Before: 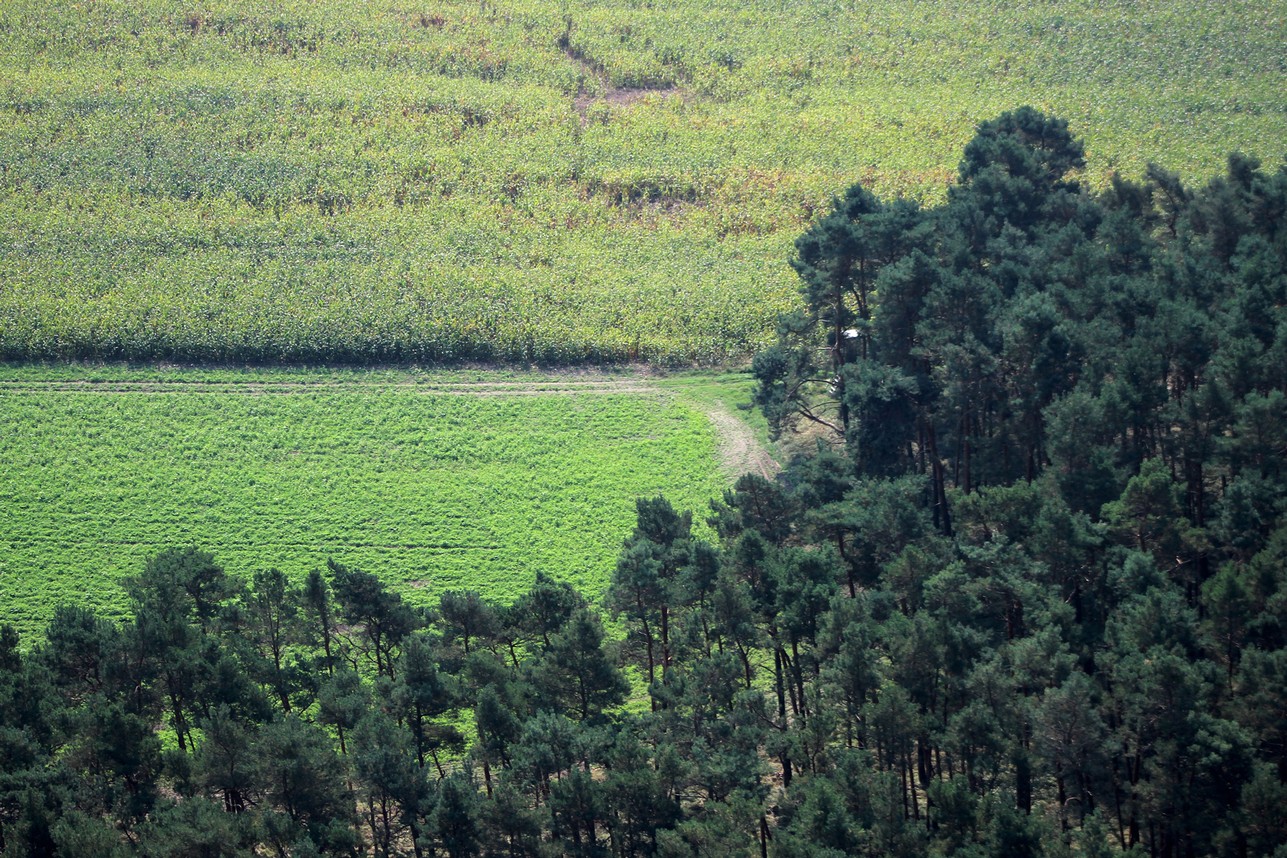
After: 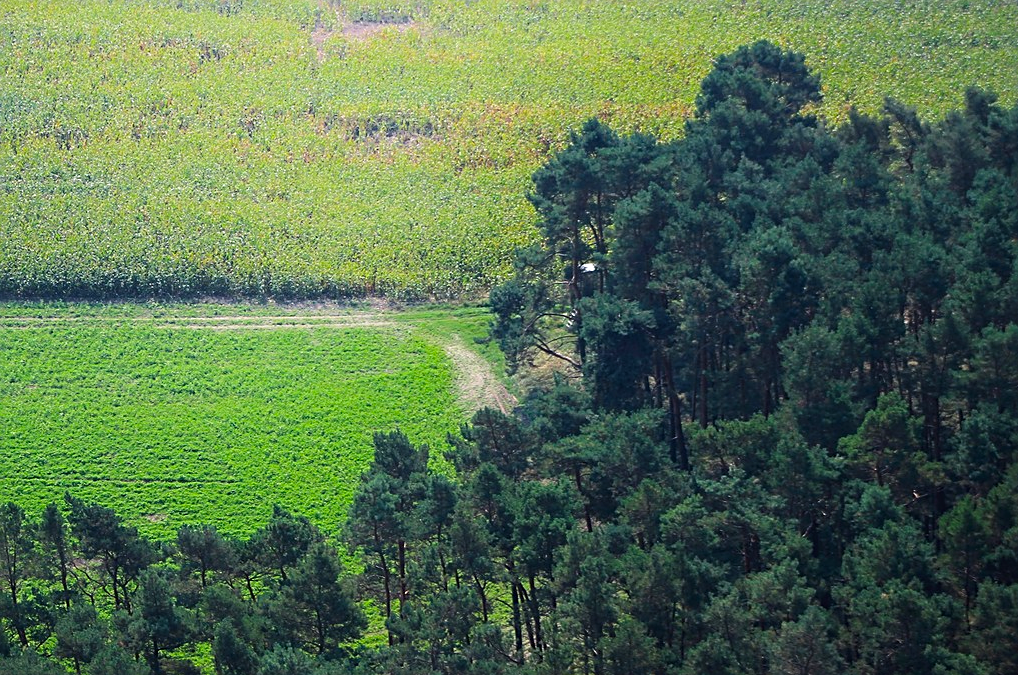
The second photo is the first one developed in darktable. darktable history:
color zones: curves: ch0 [(0, 0.425) (0.143, 0.422) (0.286, 0.42) (0.429, 0.419) (0.571, 0.419) (0.714, 0.42) (0.857, 0.422) (1, 0.425)]; ch1 [(0, 0.666) (0.143, 0.669) (0.286, 0.671) (0.429, 0.67) (0.571, 0.67) (0.714, 0.67) (0.857, 0.67) (1, 0.666)]
sharpen: on, module defaults
shadows and highlights: shadows -21.11, highlights 98.12, soften with gaussian
crop and rotate: left 20.448%, top 7.803%, right 0.419%, bottom 13.486%
exposure: black level correction -0.003, exposure 0.033 EV, compensate highlight preservation false
